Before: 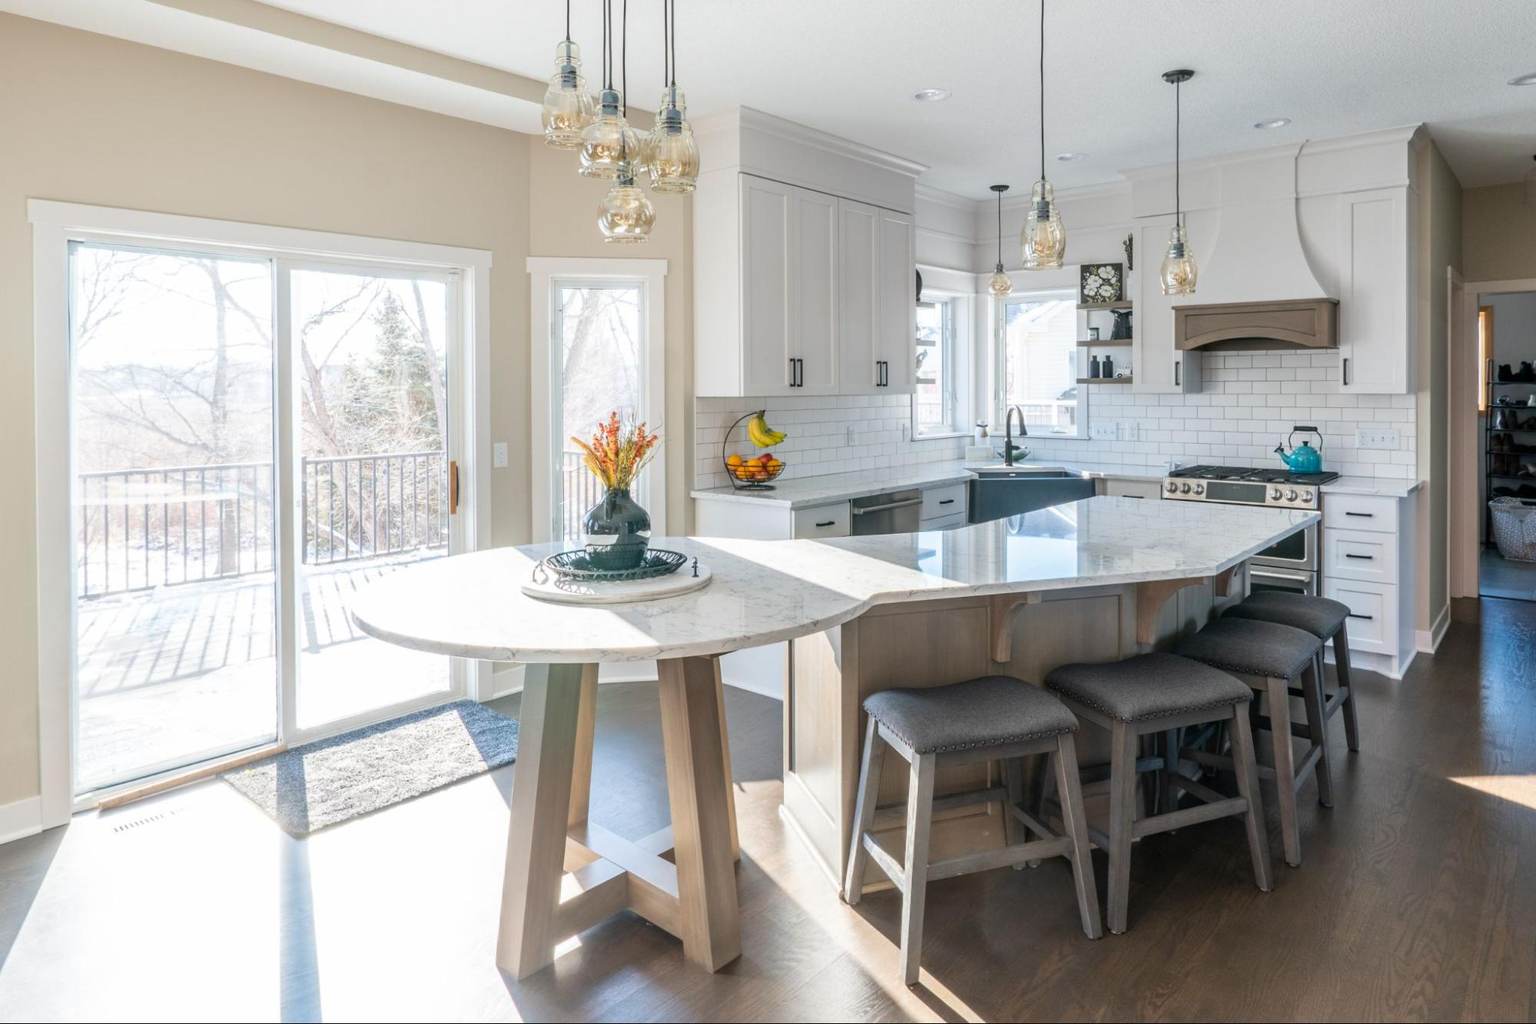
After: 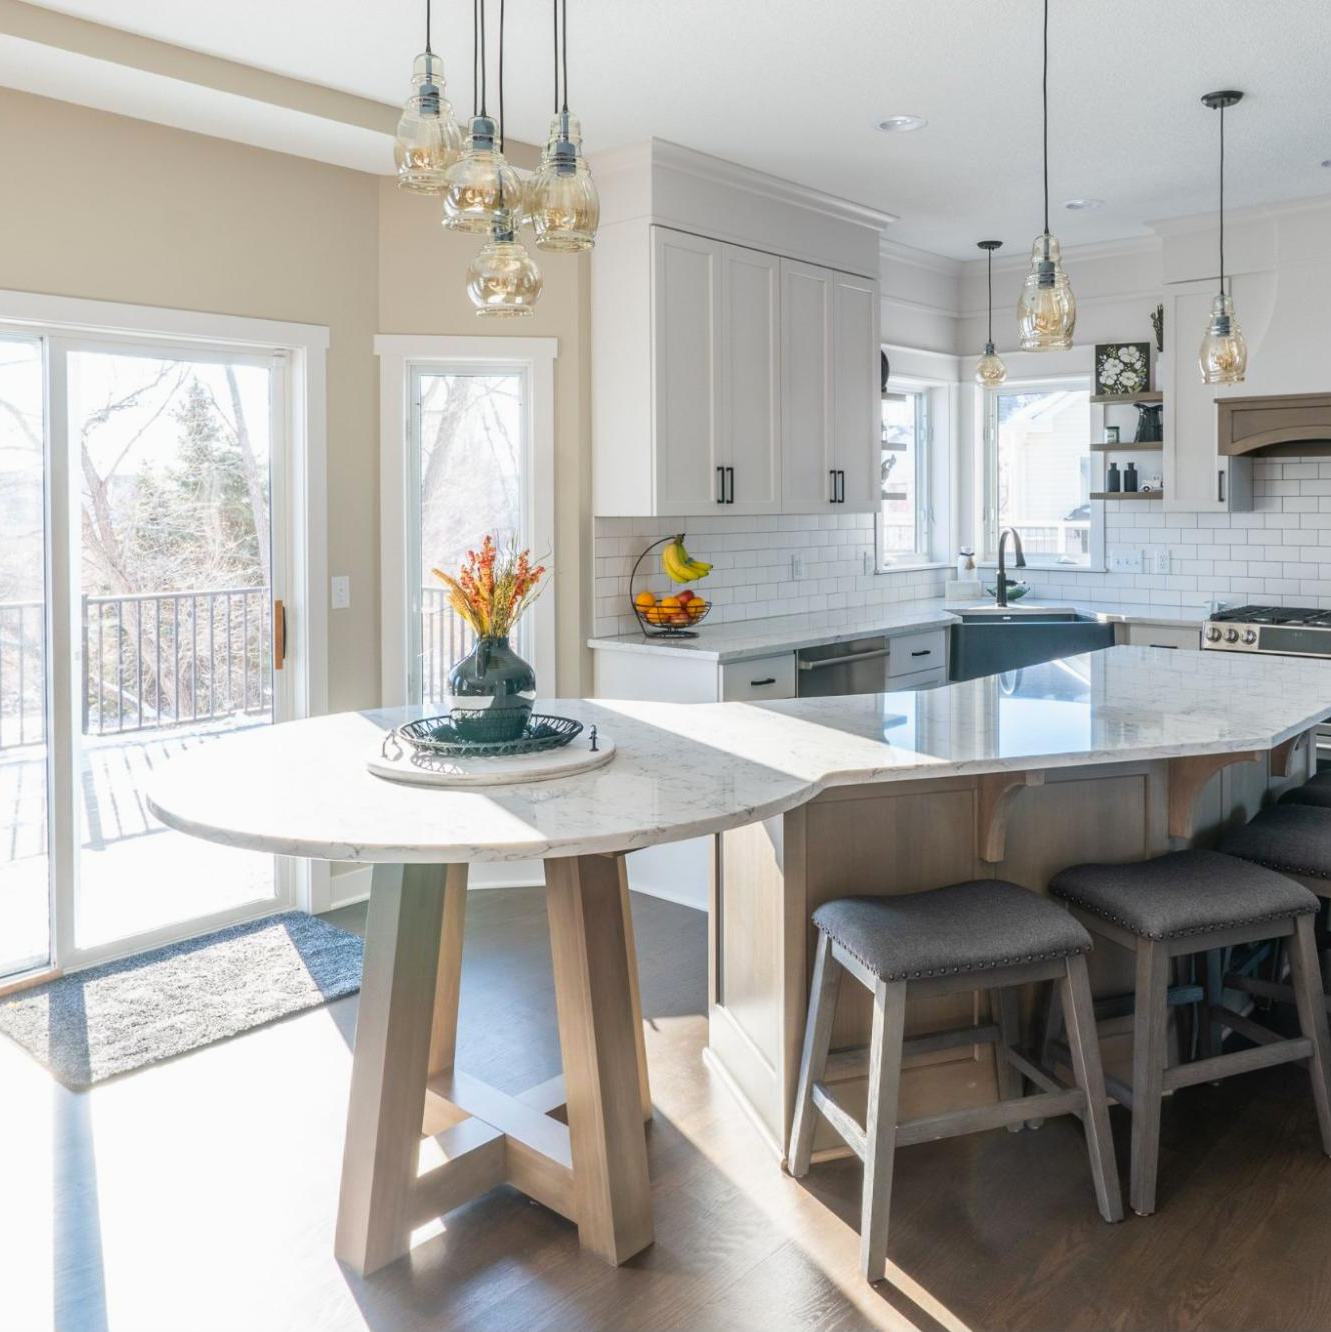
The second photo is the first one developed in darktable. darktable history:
contrast brightness saturation: contrast -0.02, brightness -0.013, saturation 0.04
crop and rotate: left 15.578%, right 17.811%
